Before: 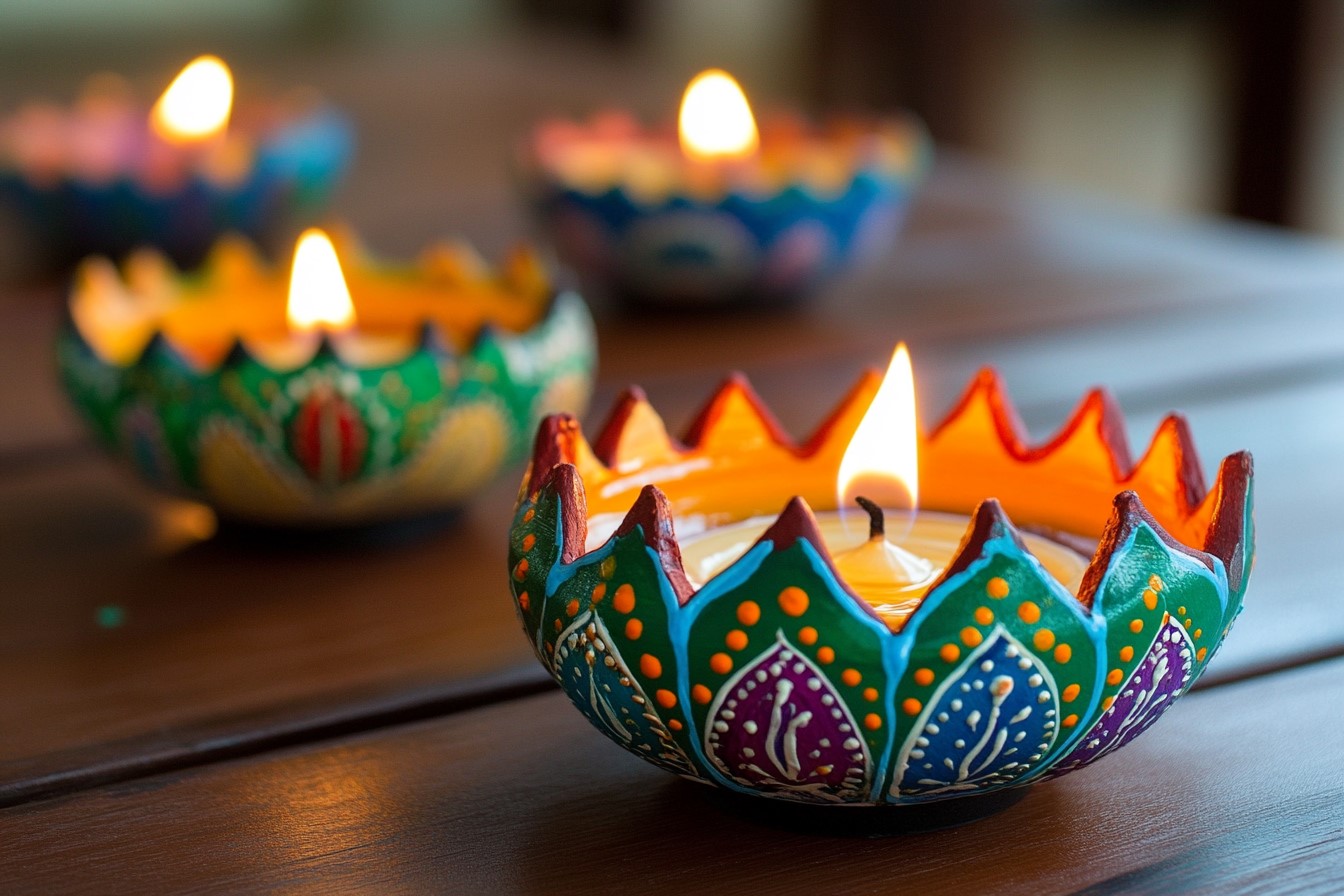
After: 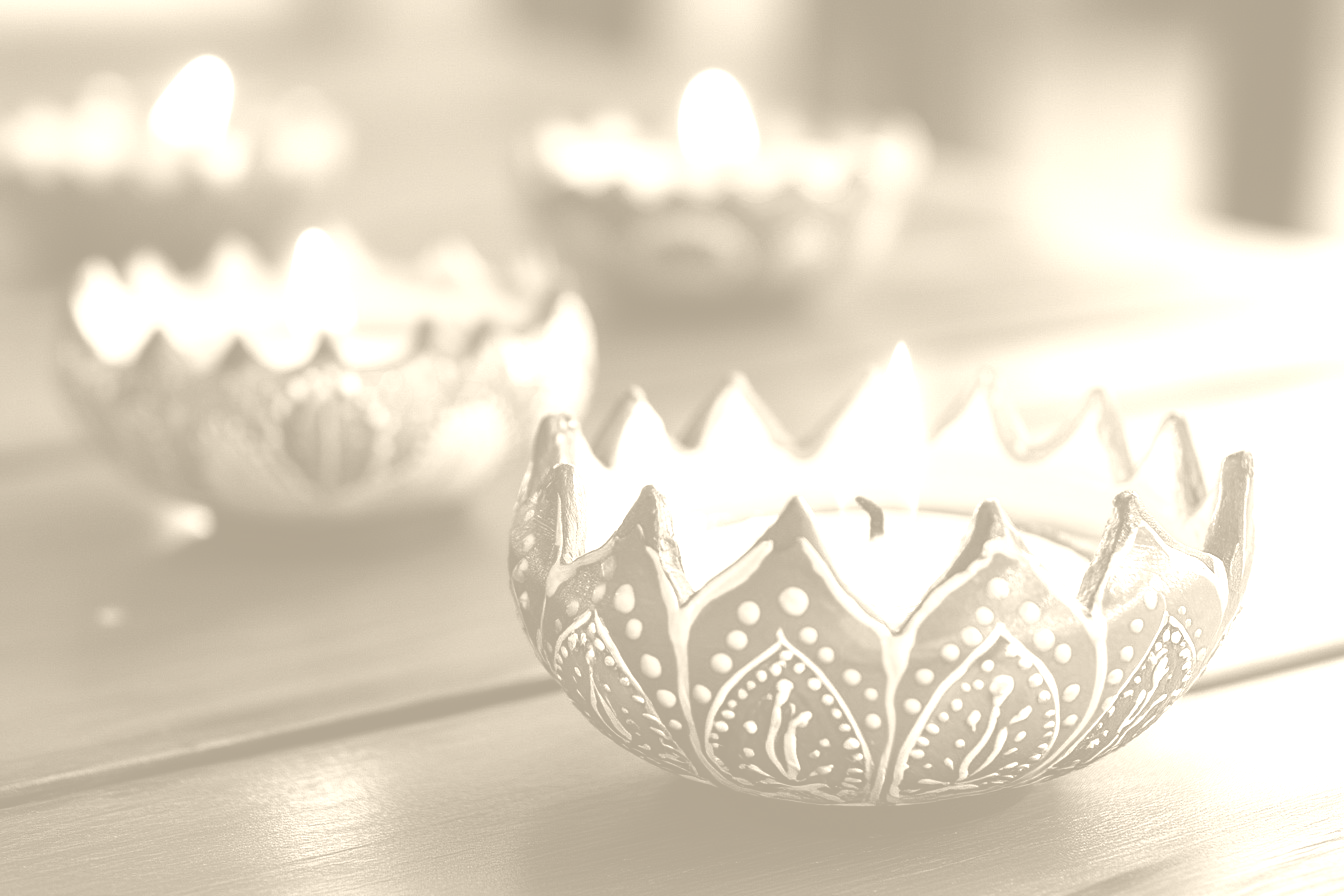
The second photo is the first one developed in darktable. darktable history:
shadows and highlights: shadows 32, highlights -32, soften with gaussian
colorize: hue 36°, saturation 71%, lightness 80.79%
tone equalizer: -8 EV -0.75 EV, -7 EV -0.7 EV, -6 EV -0.6 EV, -5 EV -0.4 EV, -3 EV 0.4 EV, -2 EV 0.6 EV, -1 EV 0.7 EV, +0 EV 0.75 EV, edges refinement/feathering 500, mask exposure compensation -1.57 EV, preserve details no
